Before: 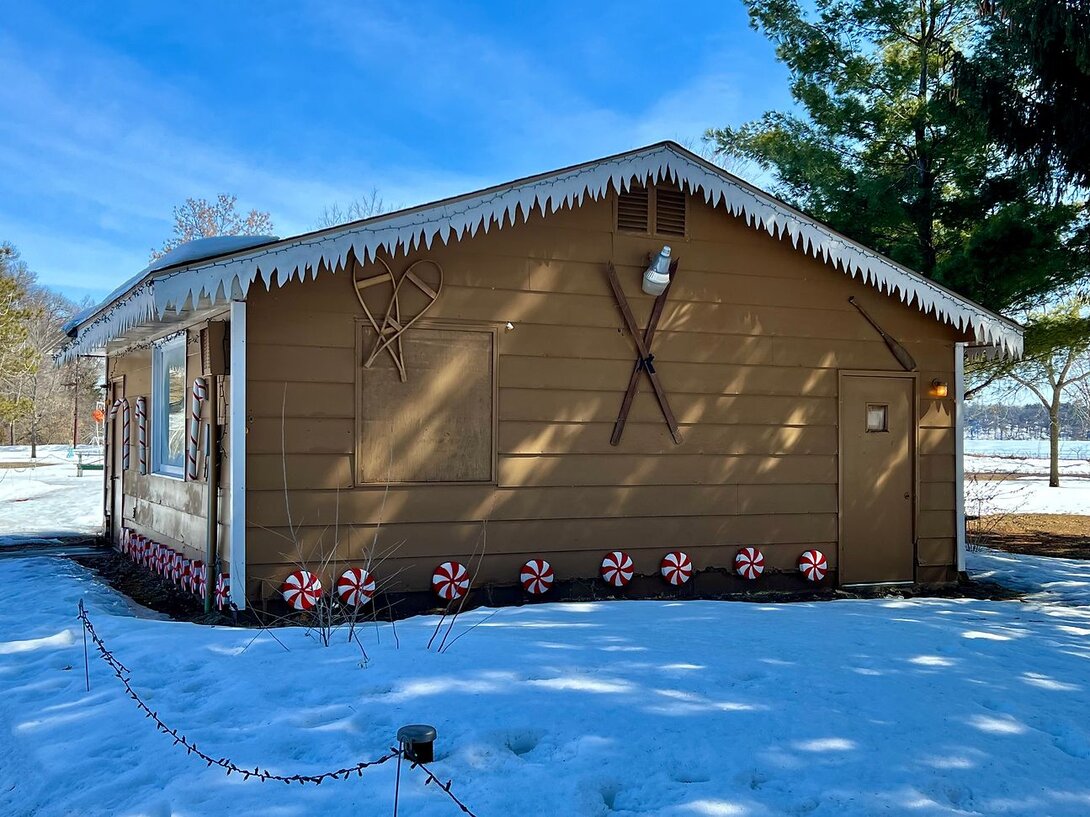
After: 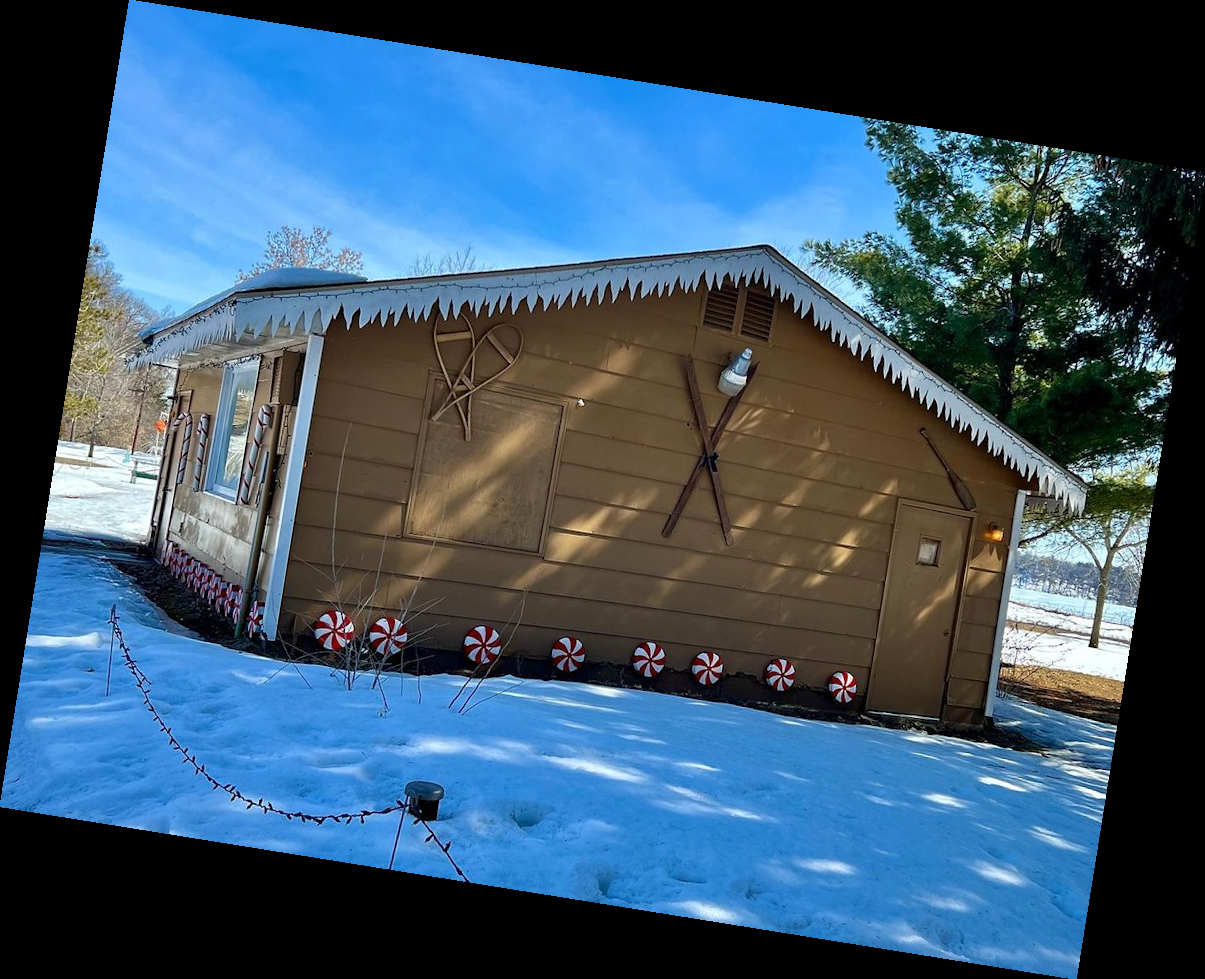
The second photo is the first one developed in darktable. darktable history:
rotate and perspective: rotation 9.12°, automatic cropping off
tone equalizer: on, module defaults
